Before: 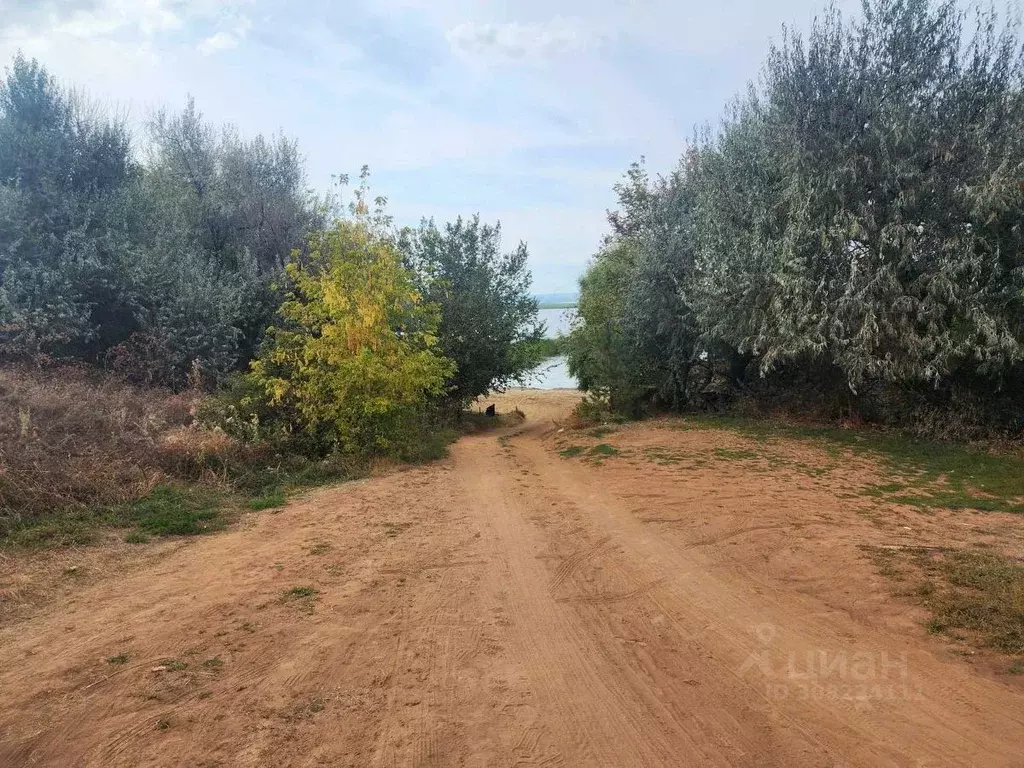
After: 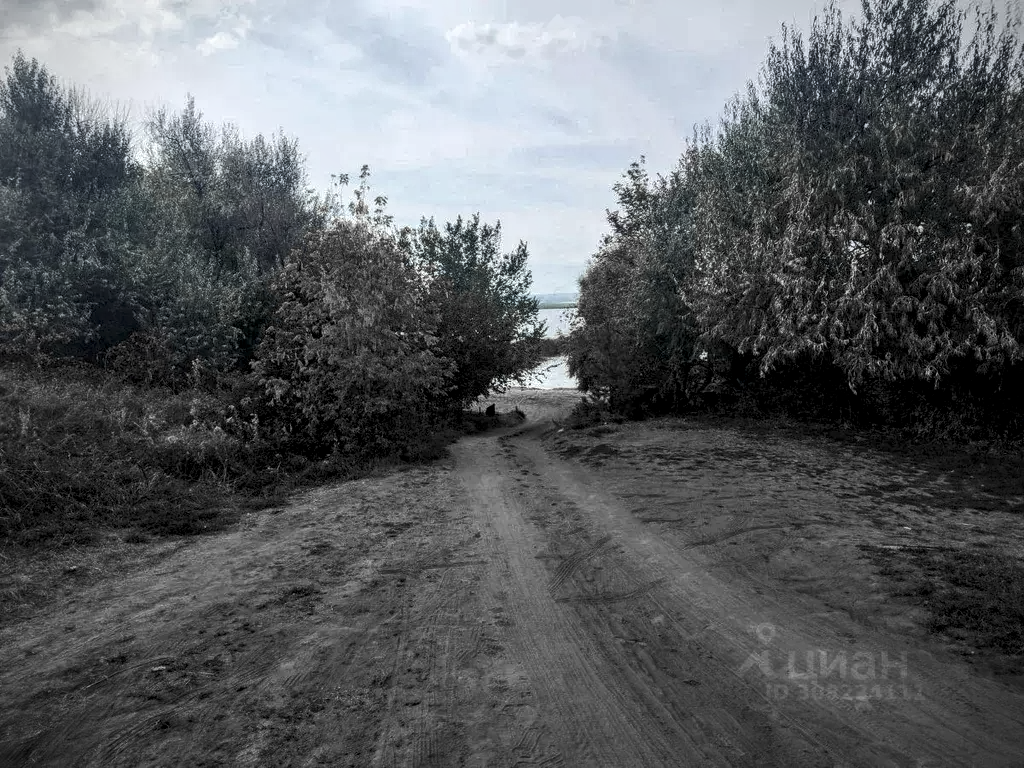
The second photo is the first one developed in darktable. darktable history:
local contrast: highlights 25%, detail 150%
color balance rgb: perceptual saturation grading › highlights -31.88%, perceptual saturation grading › mid-tones 5.8%, perceptual saturation grading › shadows 18.12%, perceptual brilliance grading › highlights 3.62%, perceptual brilliance grading › mid-tones -18.12%, perceptual brilliance grading › shadows -41.3%
color equalizer: saturation › red 0.231, saturation › orange 0.289, saturation › yellow 0.301, saturation › green 0.555, saturation › cyan 0.879, saturation › blue 0.867, saturation › lavender 0.763, saturation › magenta 0.254, brightness › red 0.578, brightness › orange 0.52, brightness › yellow 0.636, brightness › cyan 1.02, brightness › blue 1.02, brightness › magenta 0.694
color equalizer "1": saturation › red 0.231, saturation › orange 0.289, saturation › yellow 0.301, saturation › green 0.555, saturation › cyan 0.879, saturation › blue 0.867, saturation › lavender 0.763, saturation › magenta 0.254
vignetting: on, module defaults
